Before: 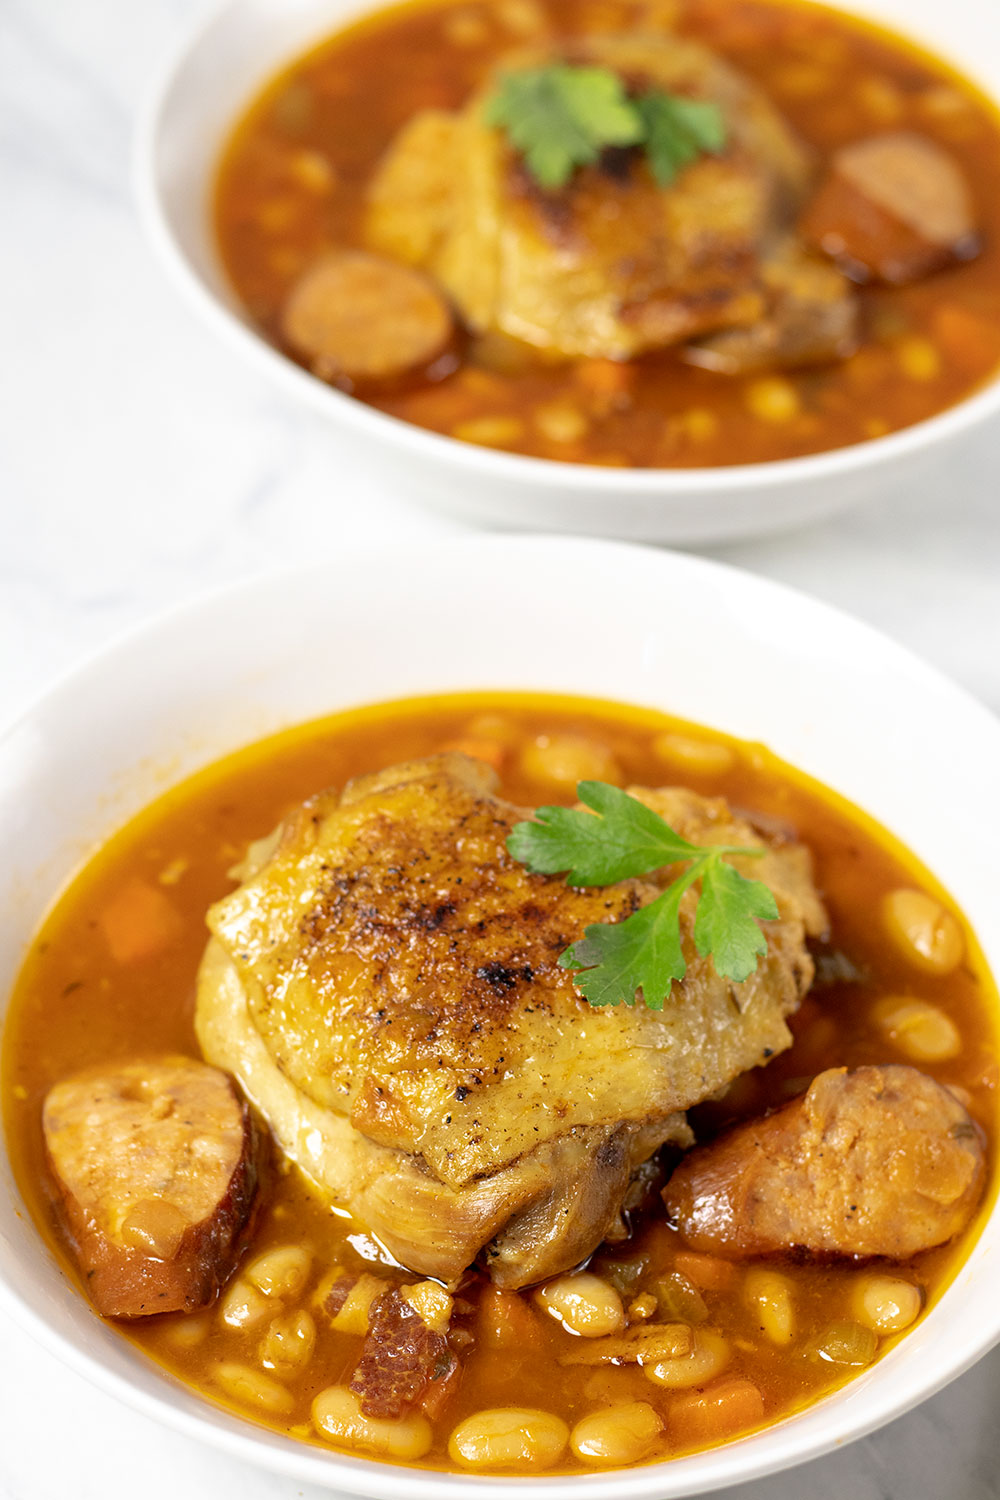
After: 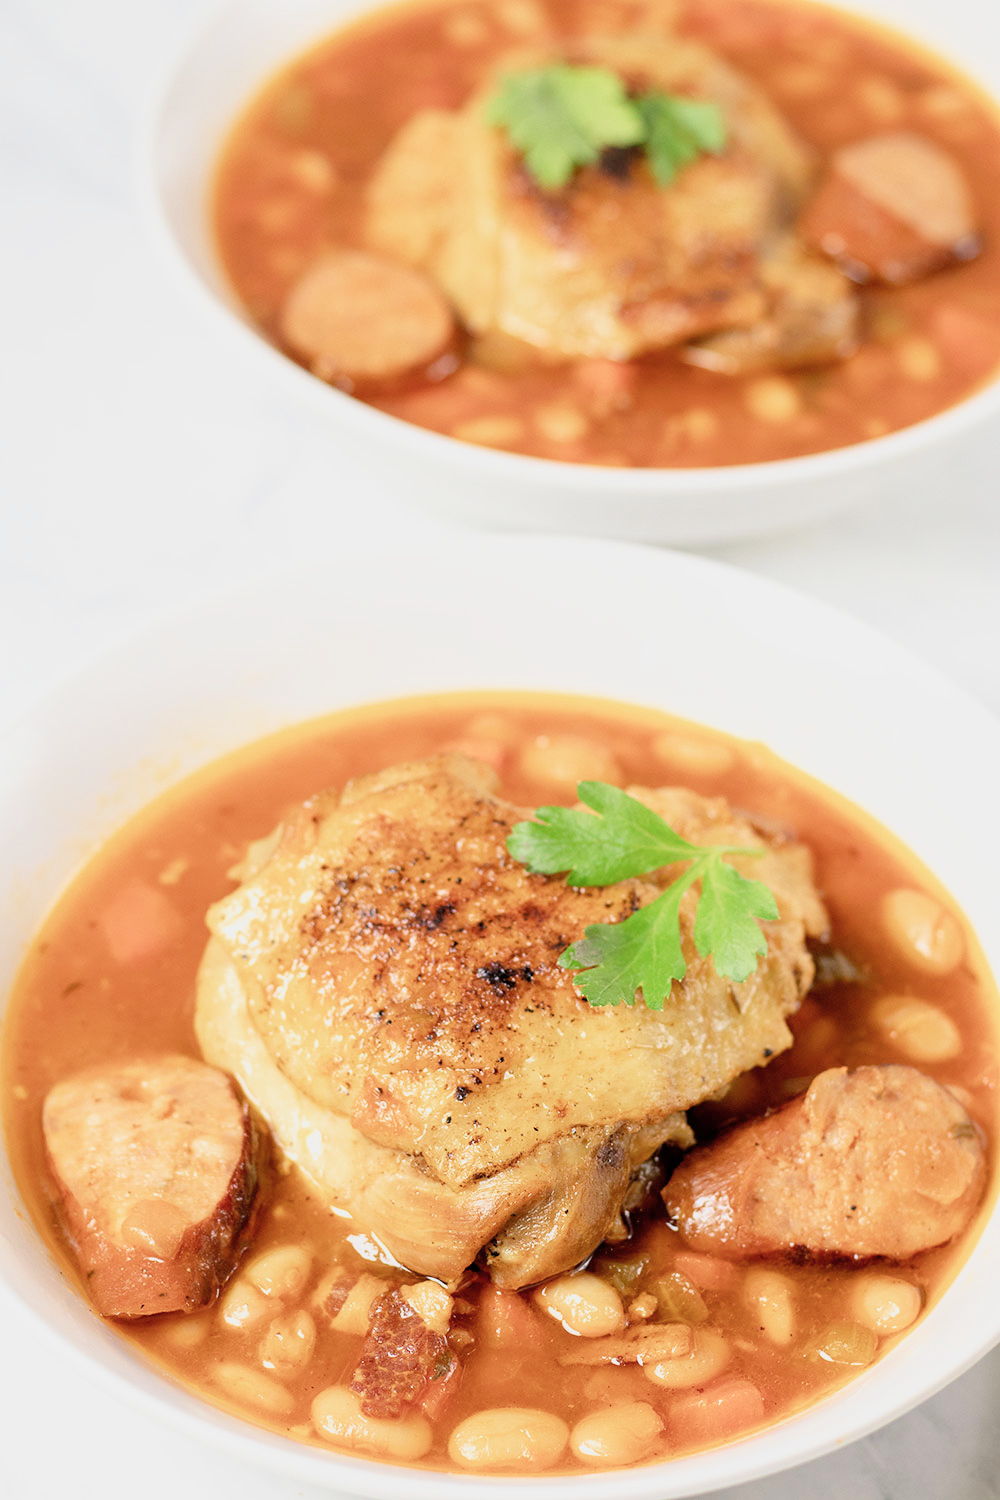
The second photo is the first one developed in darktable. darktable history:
filmic rgb: black relative exposure -16 EV, white relative exposure 6.11 EV, threshold 5.99 EV, hardness 5.24, color science v4 (2020), enable highlight reconstruction true
exposure: black level correction 0, exposure 1.097 EV, compensate exposure bias true, compensate highlight preservation false
